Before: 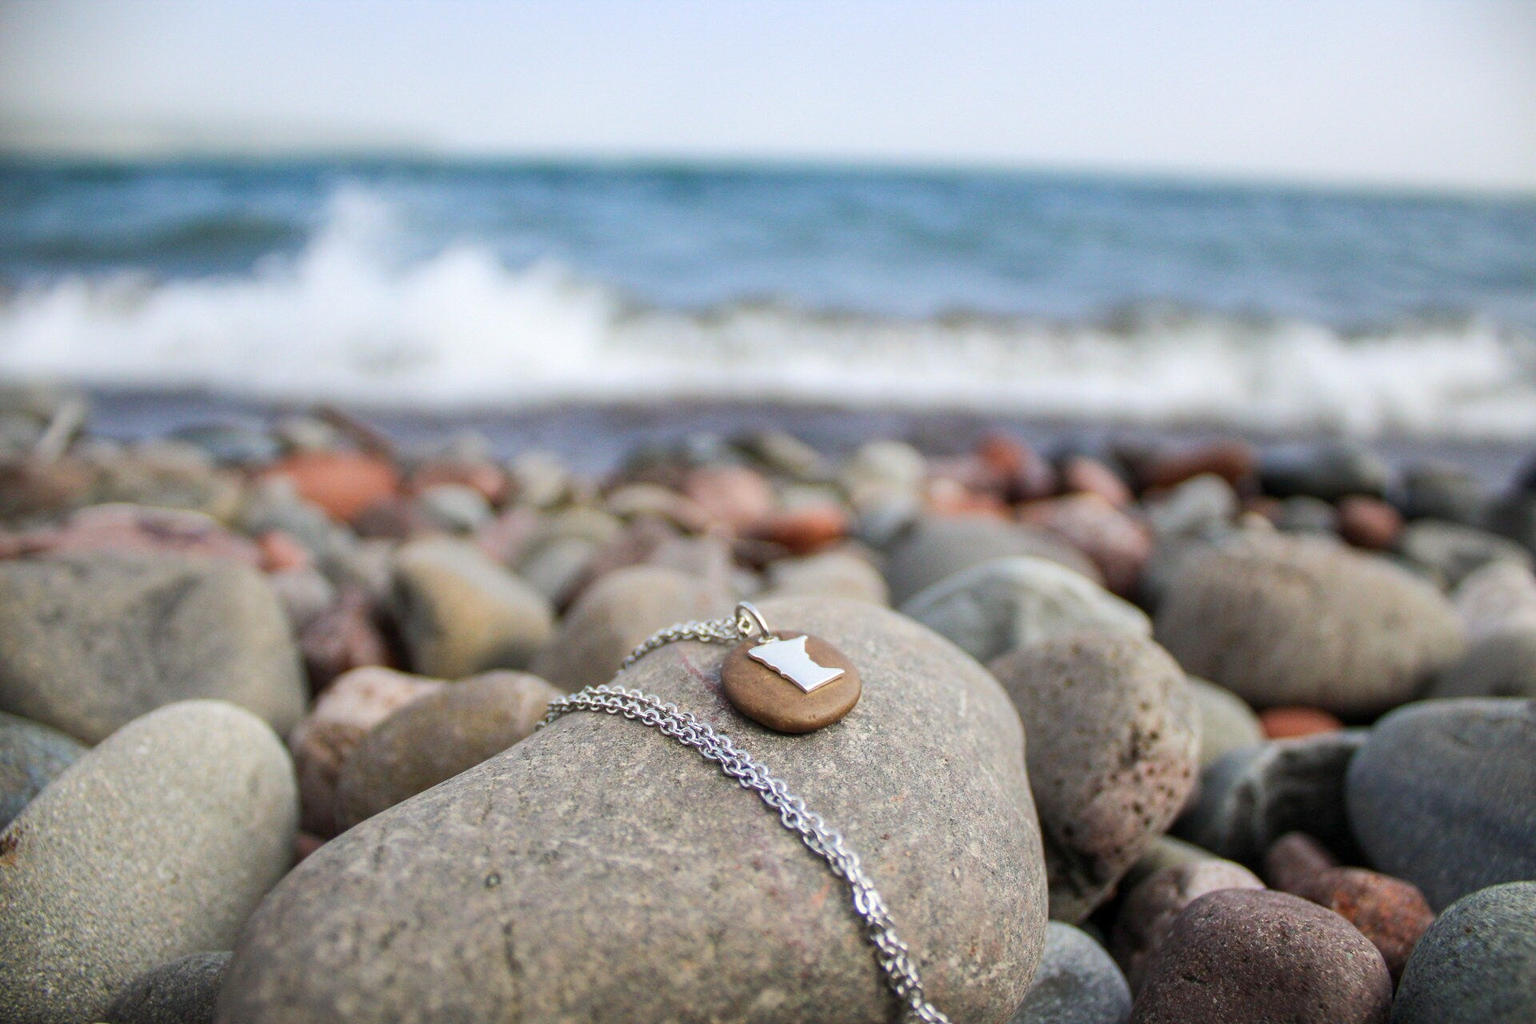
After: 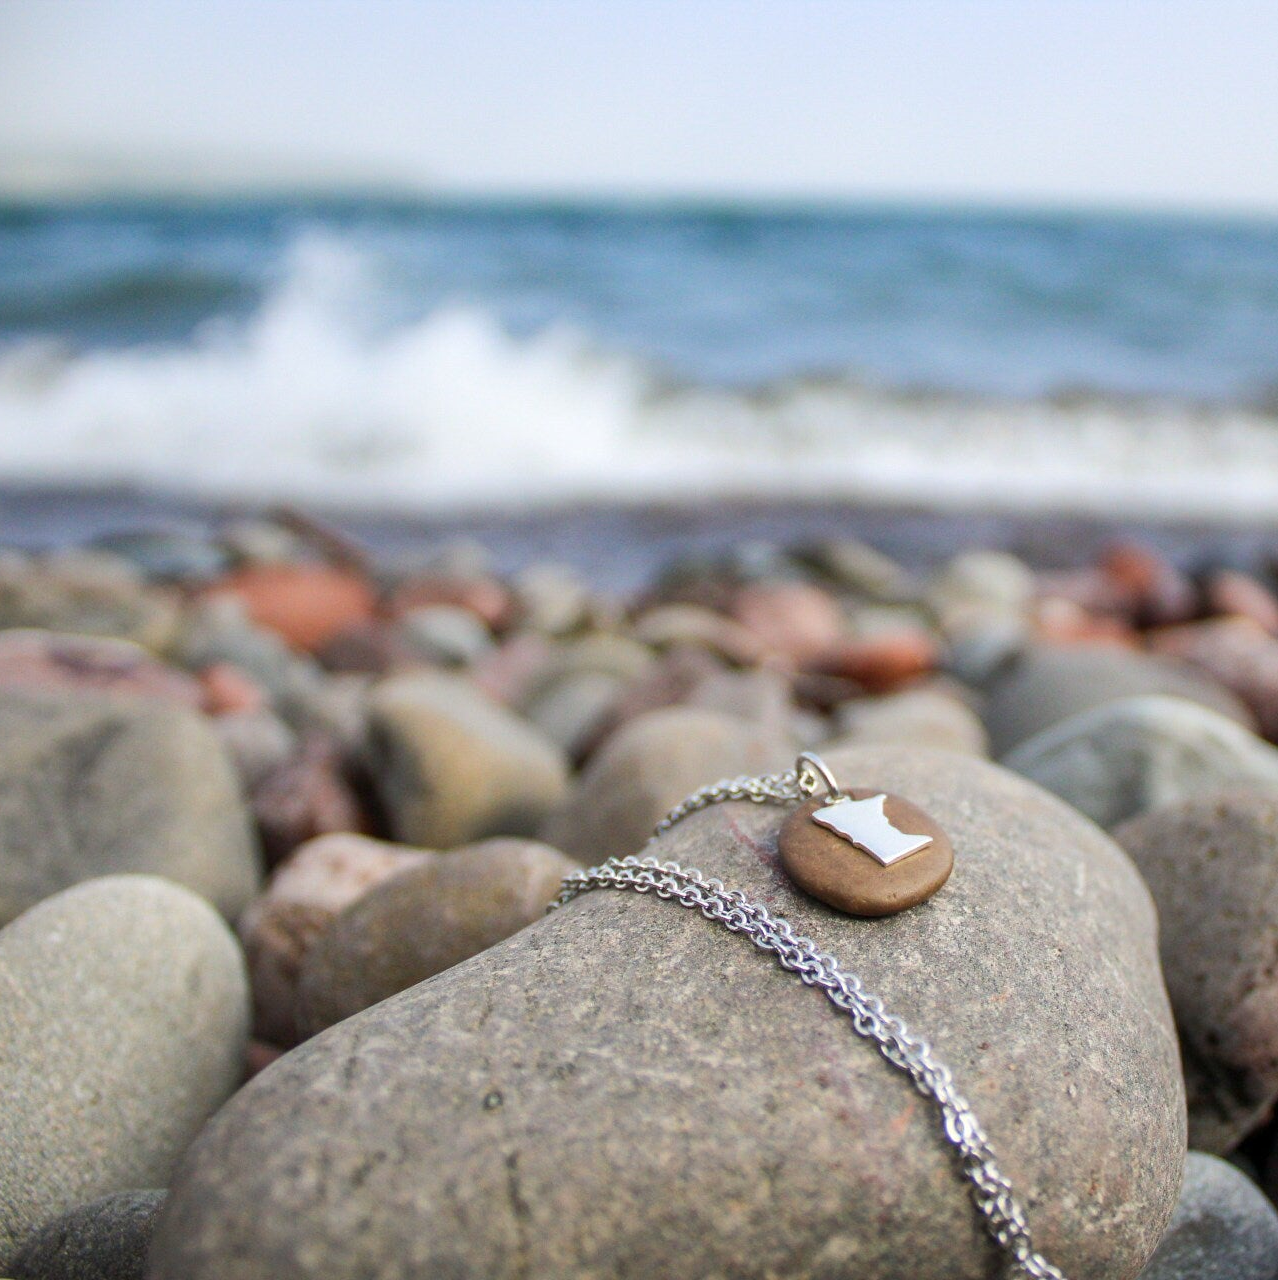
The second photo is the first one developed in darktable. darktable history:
crop and rotate: left 6.451%, right 26.964%
local contrast: mode bilateral grid, contrast 20, coarseness 50, detail 102%, midtone range 0.2
